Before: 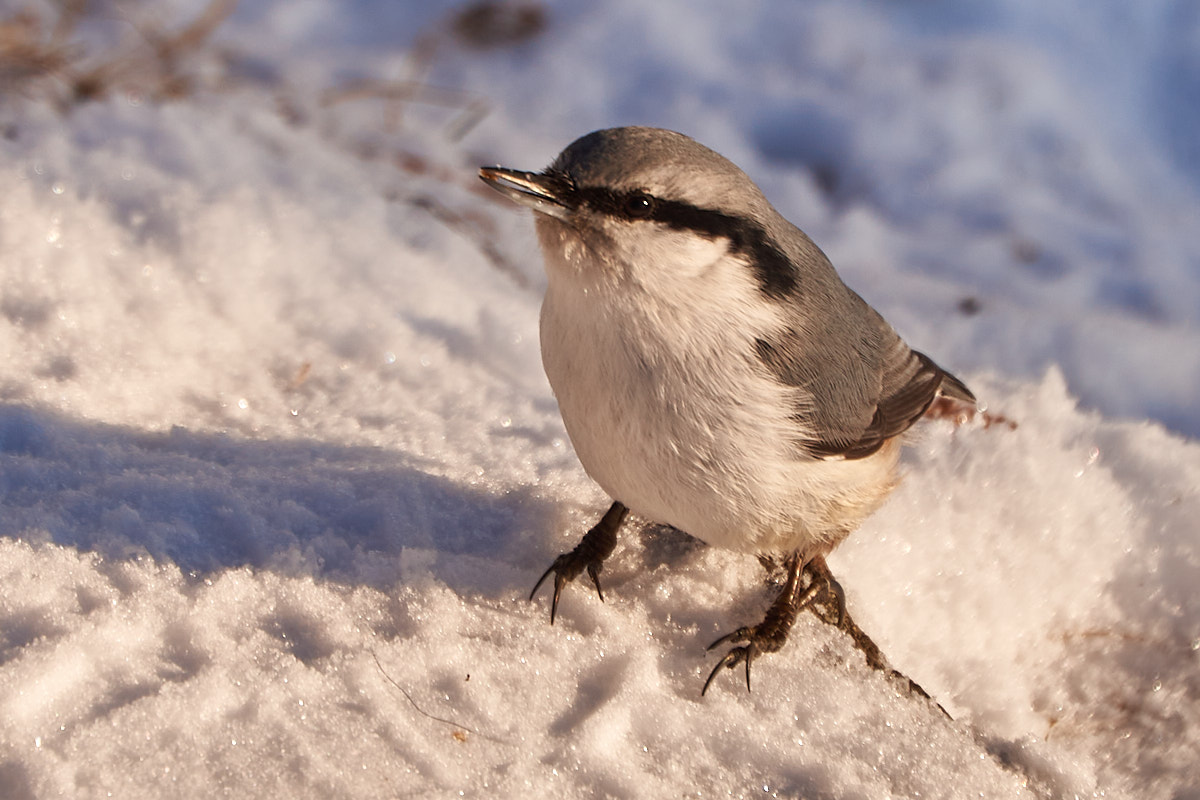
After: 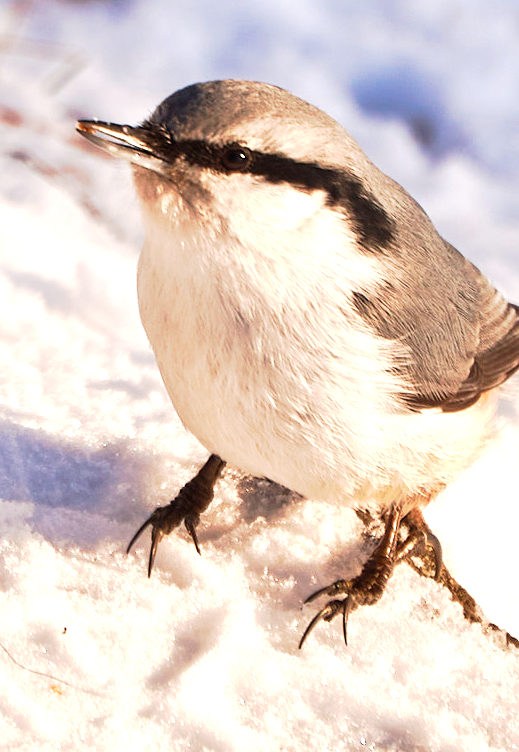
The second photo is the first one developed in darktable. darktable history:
exposure: black level correction 0, exposure 1.096 EV, compensate highlight preservation false
tone curve: curves: ch0 [(0, 0.006) (0.037, 0.022) (0.123, 0.105) (0.19, 0.173) (0.277, 0.279) (0.474, 0.517) (0.597, 0.662) (0.687, 0.774) (0.855, 0.891) (1, 0.982)]; ch1 [(0, 0) (0.243, 0.245) (0.422, 0.415) (0.493, 0.498) (0.508, 0.503) (0.531, 0.55) (0.551, 0.582) (0.626, 0.672) (0.694, 0.732) (1, 1)]; ch2 [(0, 0) (0.249, 0.216) (0.356, 0.329) (0.424, 0.442) (0.476, 0.477) (0.498, 0.503) (0.517, 0.524) (0.532, 0.547) (0.562, 0.592) (0.614, 0.657) (0.706, 0.748) (0.808, 0.809) (0.991, 0.968)], preserve colors none
crop: left 33.595%, top 5.964%, right 23.139%
